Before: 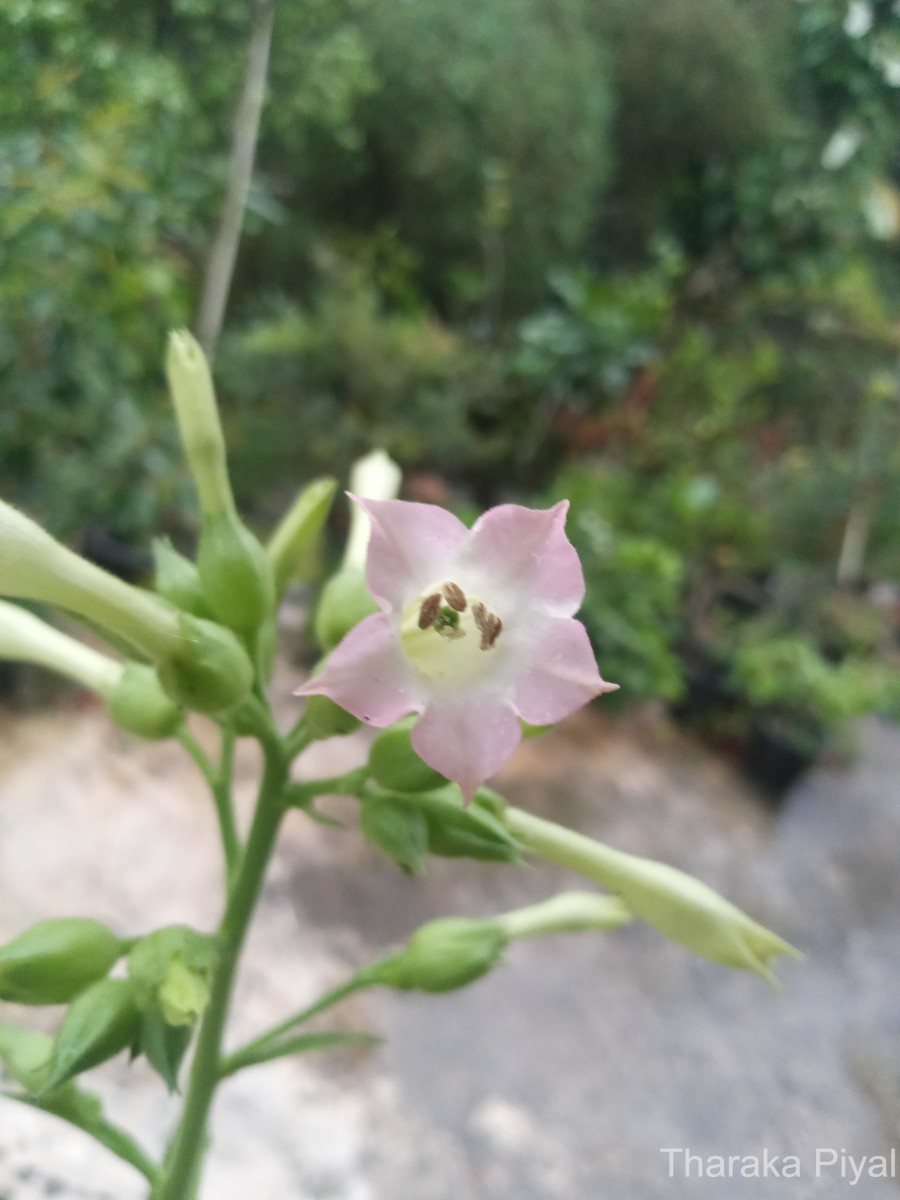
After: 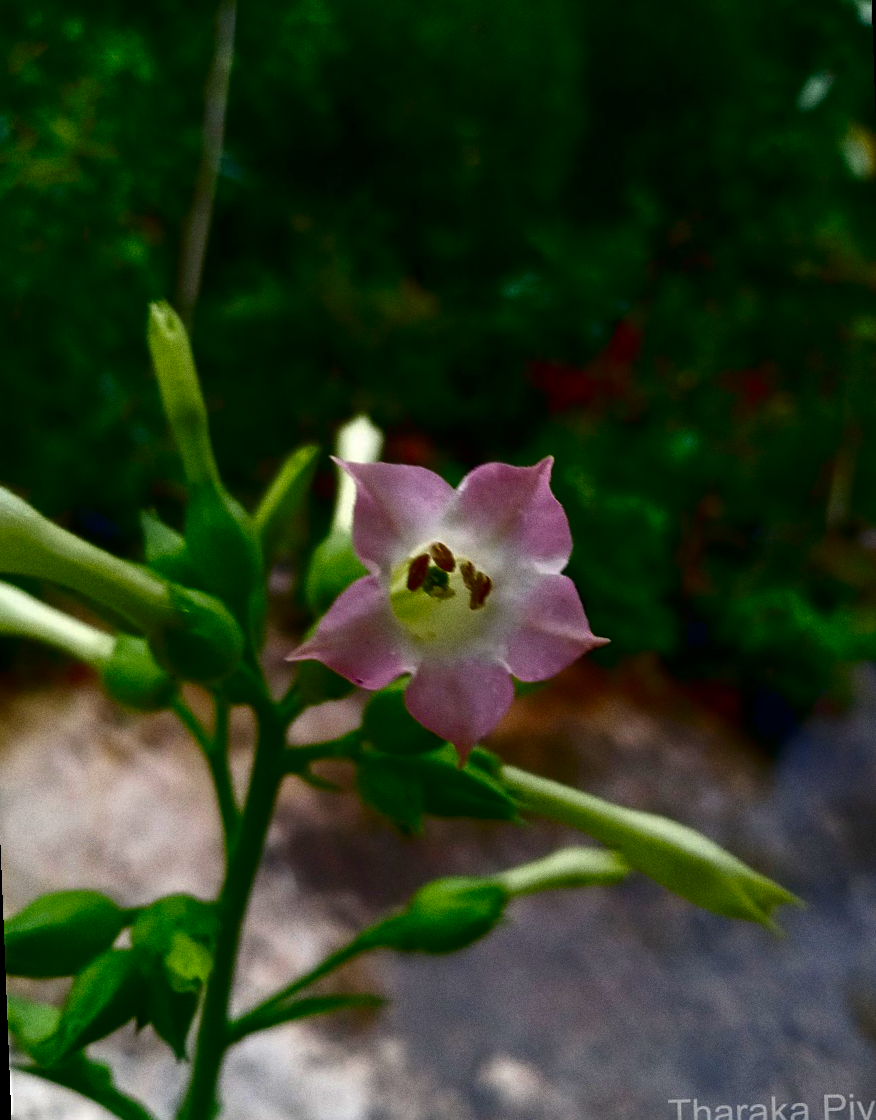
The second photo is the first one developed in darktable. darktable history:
contrast brightness saturation: brightness -1, saturation 1
rotate and perspective: rotation -2.12°, lens shift (vertical) 0.009, lens shift (horizontal) -0.008, automatic cropping original format, crop left 0.036, crop right 0.964, crop top 0.05, crop bottom 0.959
grain: on, module defaults
sharpen: amount 0.2
